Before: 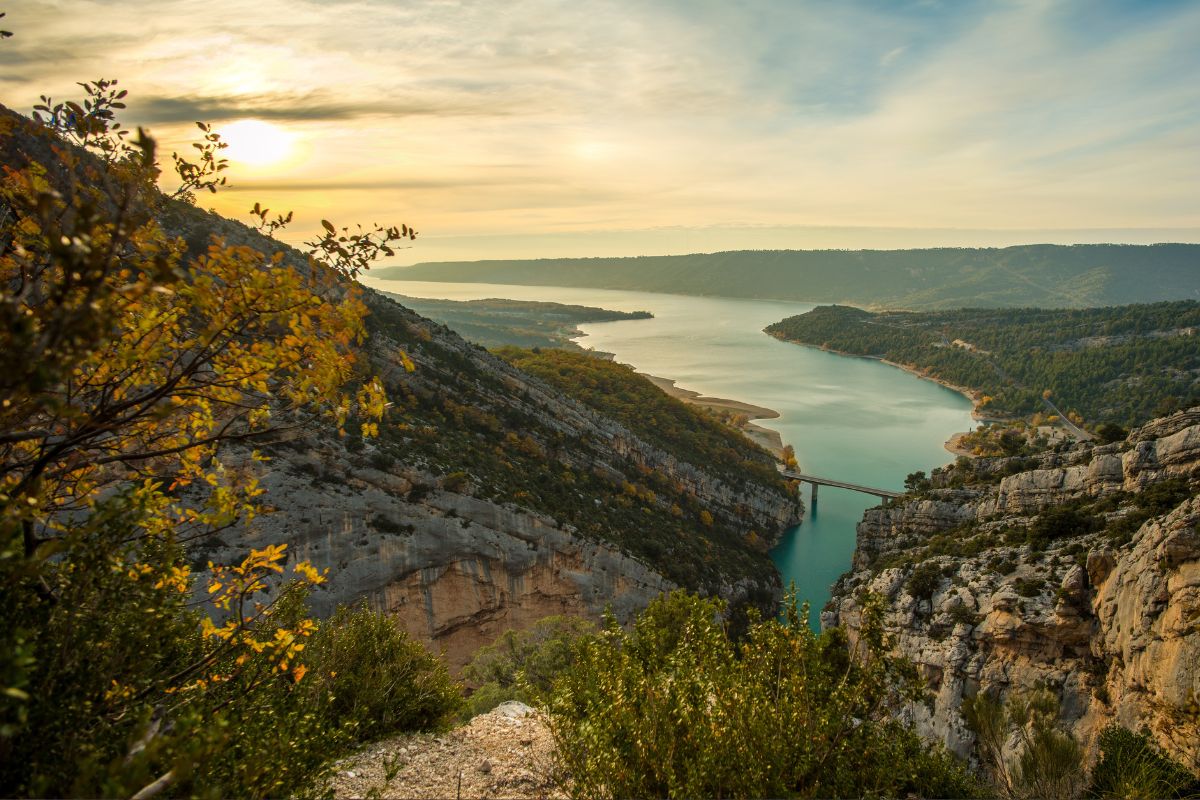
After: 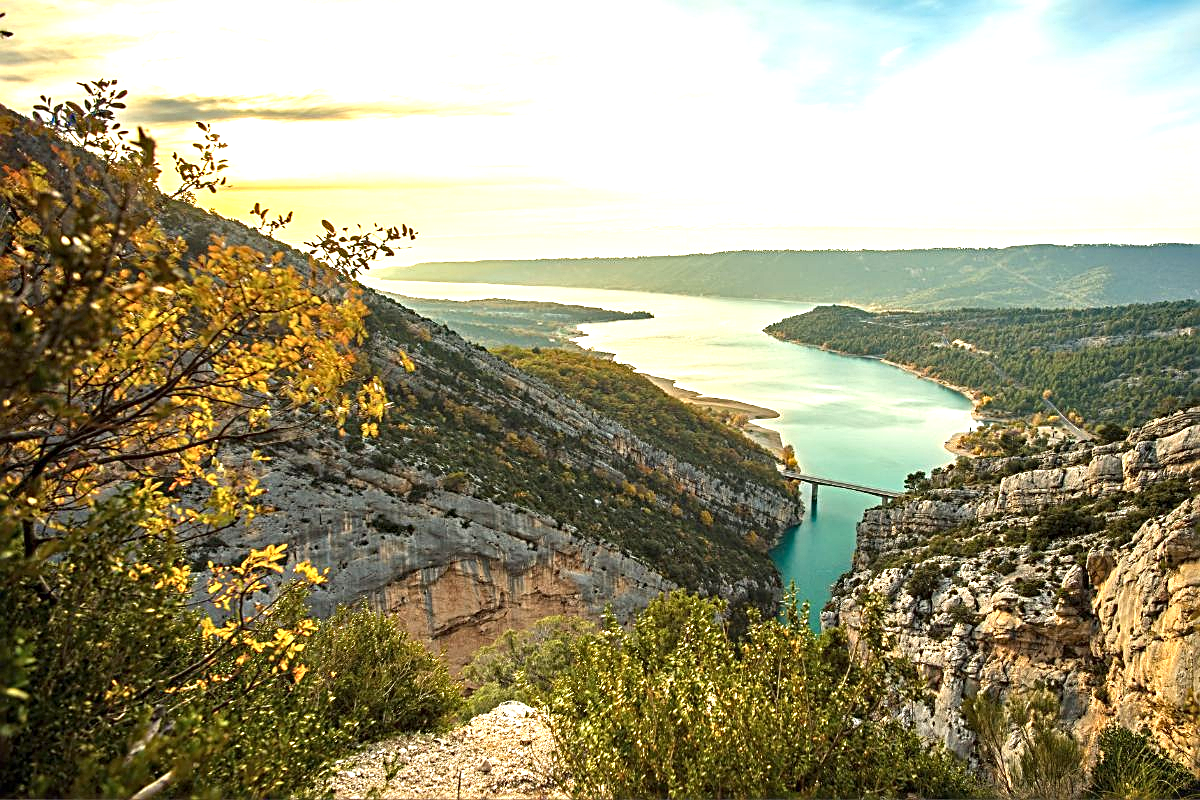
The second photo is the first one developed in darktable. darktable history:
haze removal: compatibility mode true, adaptive false
contrast brightness saturation: saturation -0.065
exposure: black level correction 0, exposure 1.371 EV, compensate exposure bias true, compensate highlight preservation false
sharpen: radius 2.593, amount 0.68
